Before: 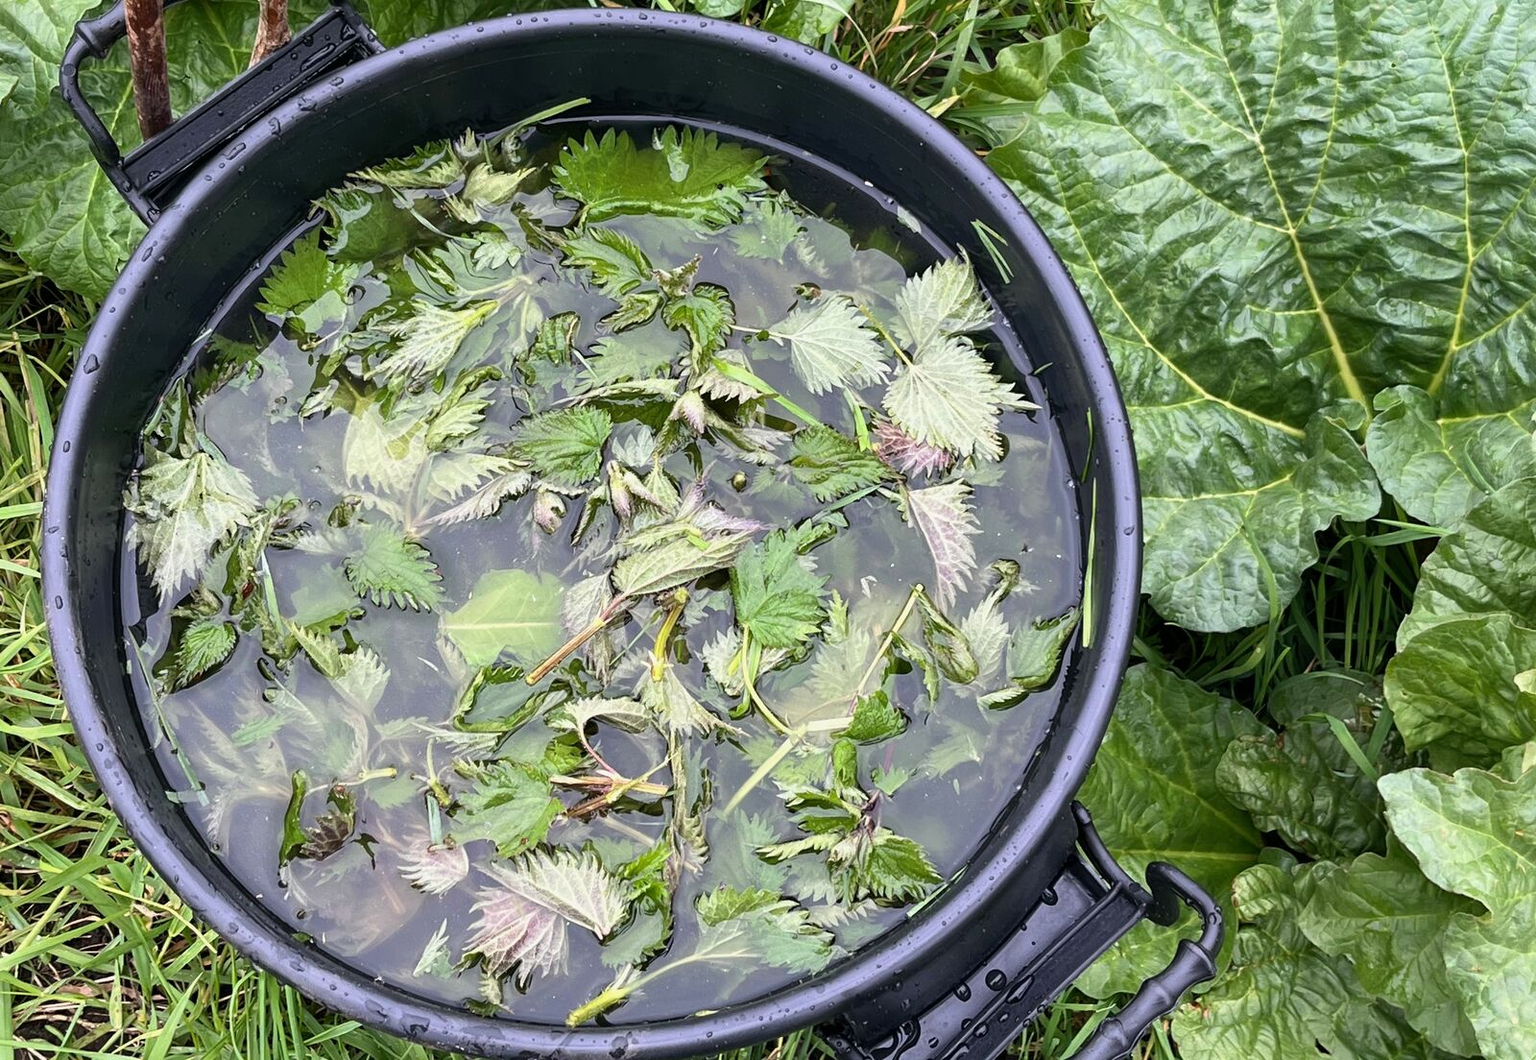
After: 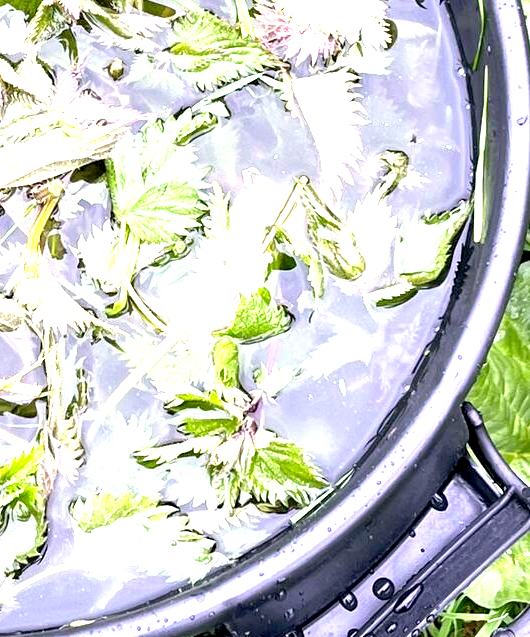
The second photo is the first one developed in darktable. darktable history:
white balance: red 1.05, blue 1.072
exposure: black level correction 0.001, exposure 1.646 EV, compensate exposure bias true, compensate highlight preservation false
crop: left 40.878%, top 39.176%, right 25.993%, bottom 3.081%
tone equalizer: on, module defaults
